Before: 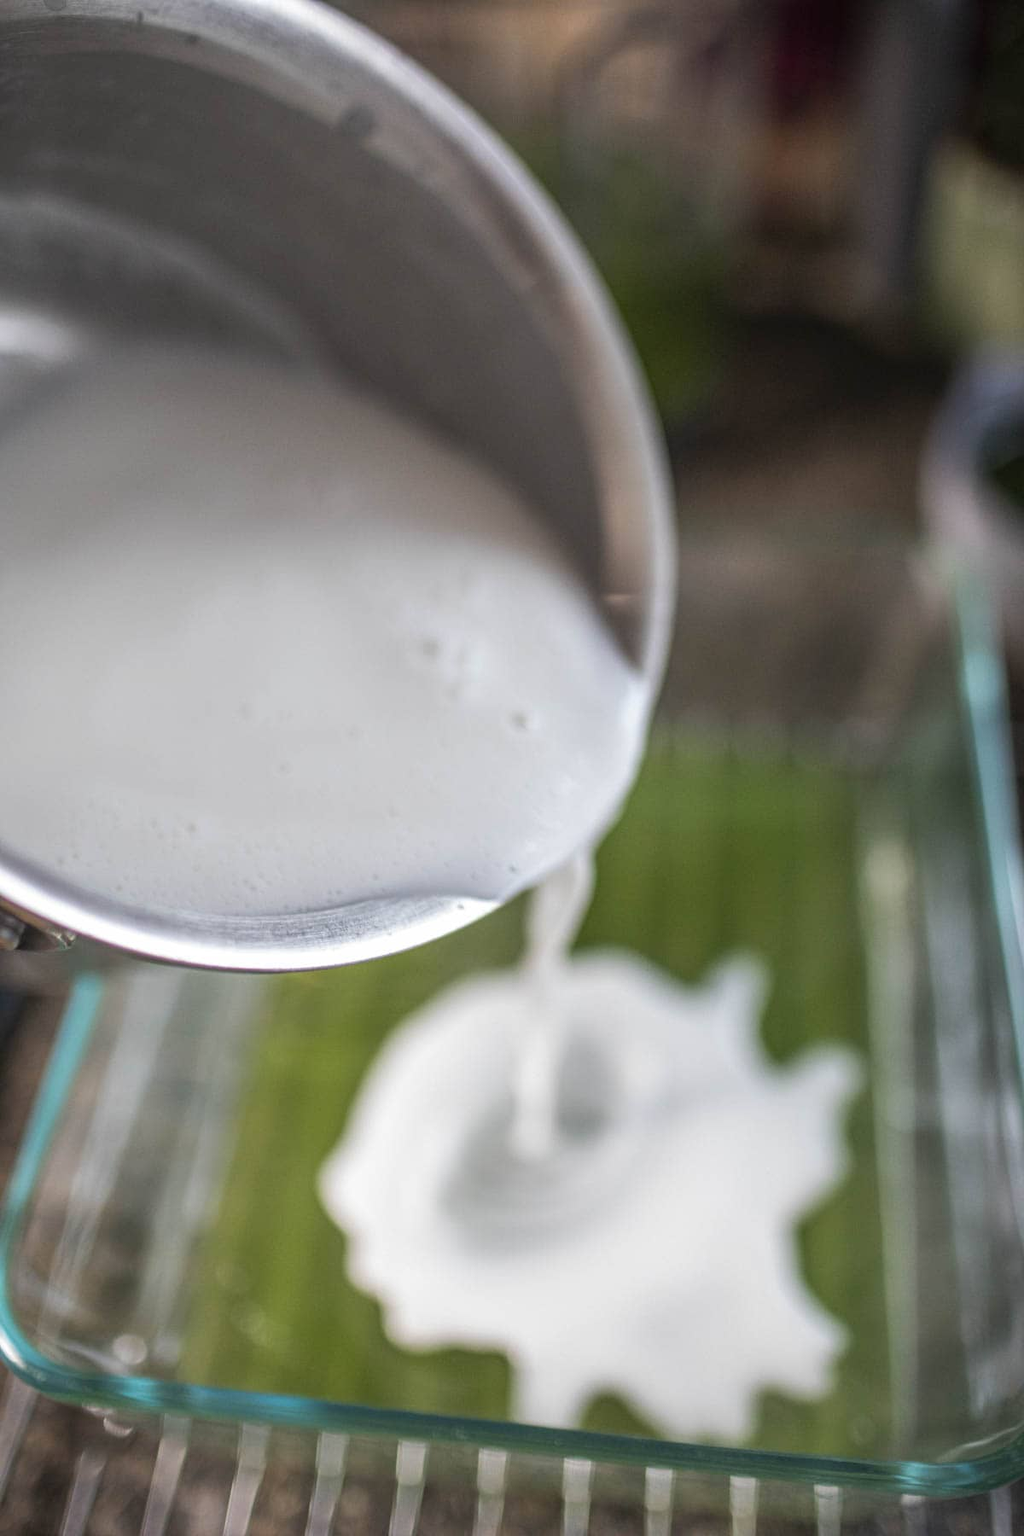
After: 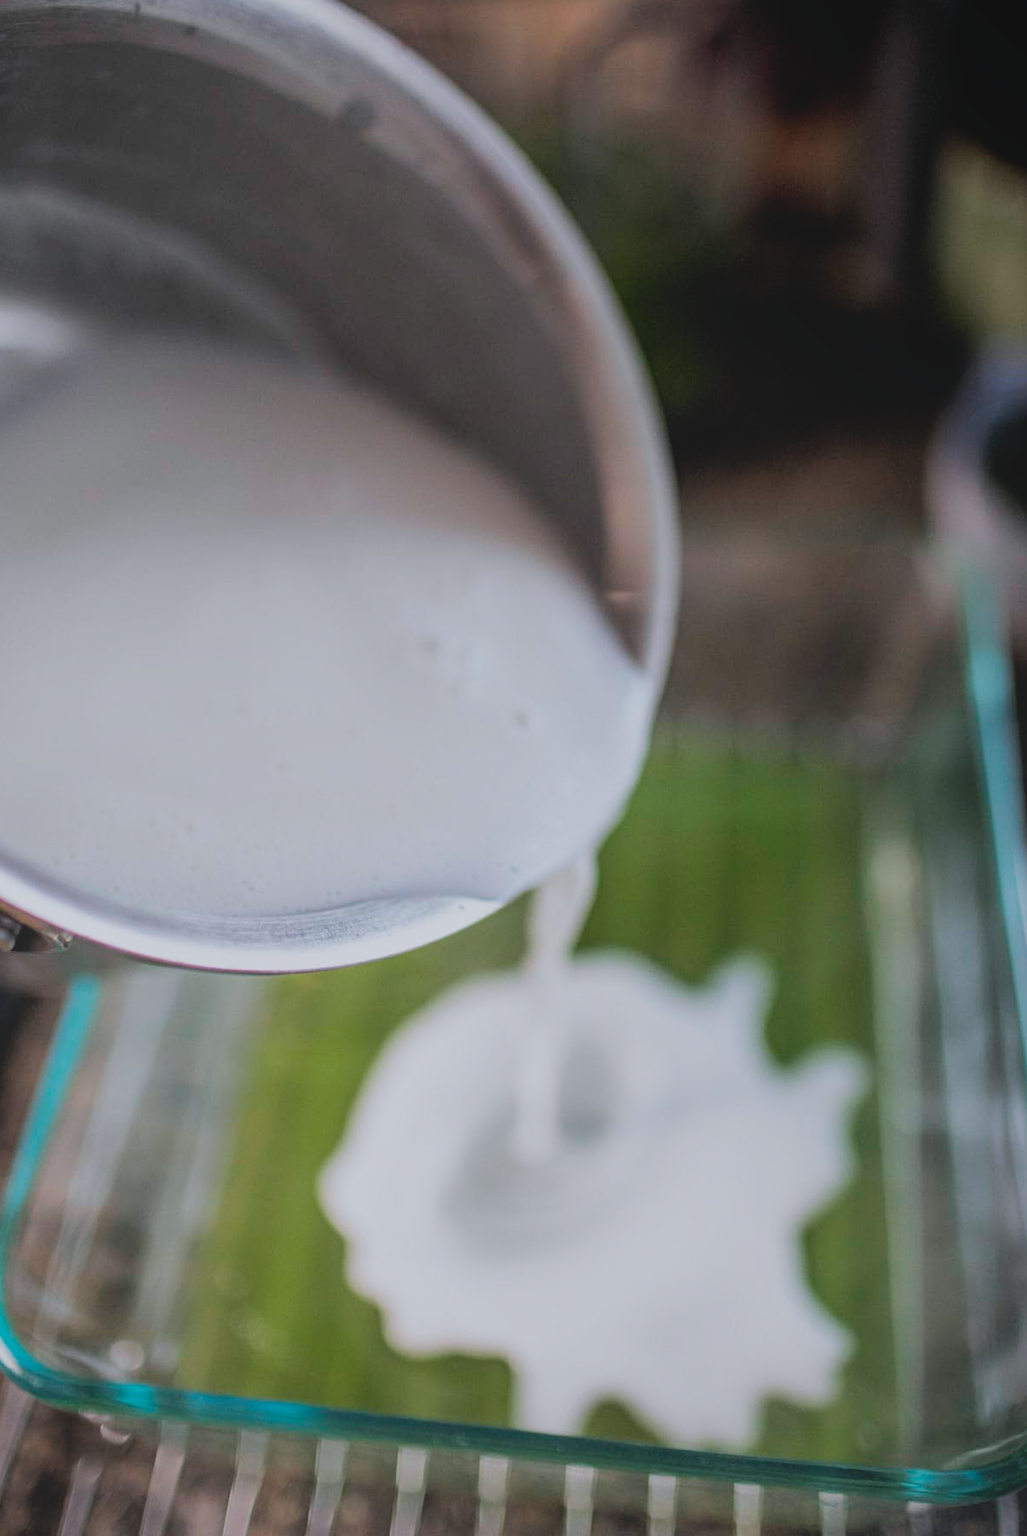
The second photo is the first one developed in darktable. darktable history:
crop: left 0.466%, top 0.627%, right 0.226%, bottom 0.435%
local contrast: detail 69%
color correction: highlights a* -0.102, highlights b* -5.94, shadows a* -0.127, shadows b* -0.085
filmic rgb: black relative exposure -5.03 EV, white relative exposure 3.54 EV, hardness 3.19, contrast 1.203, highlights saturation mix -48.68%
